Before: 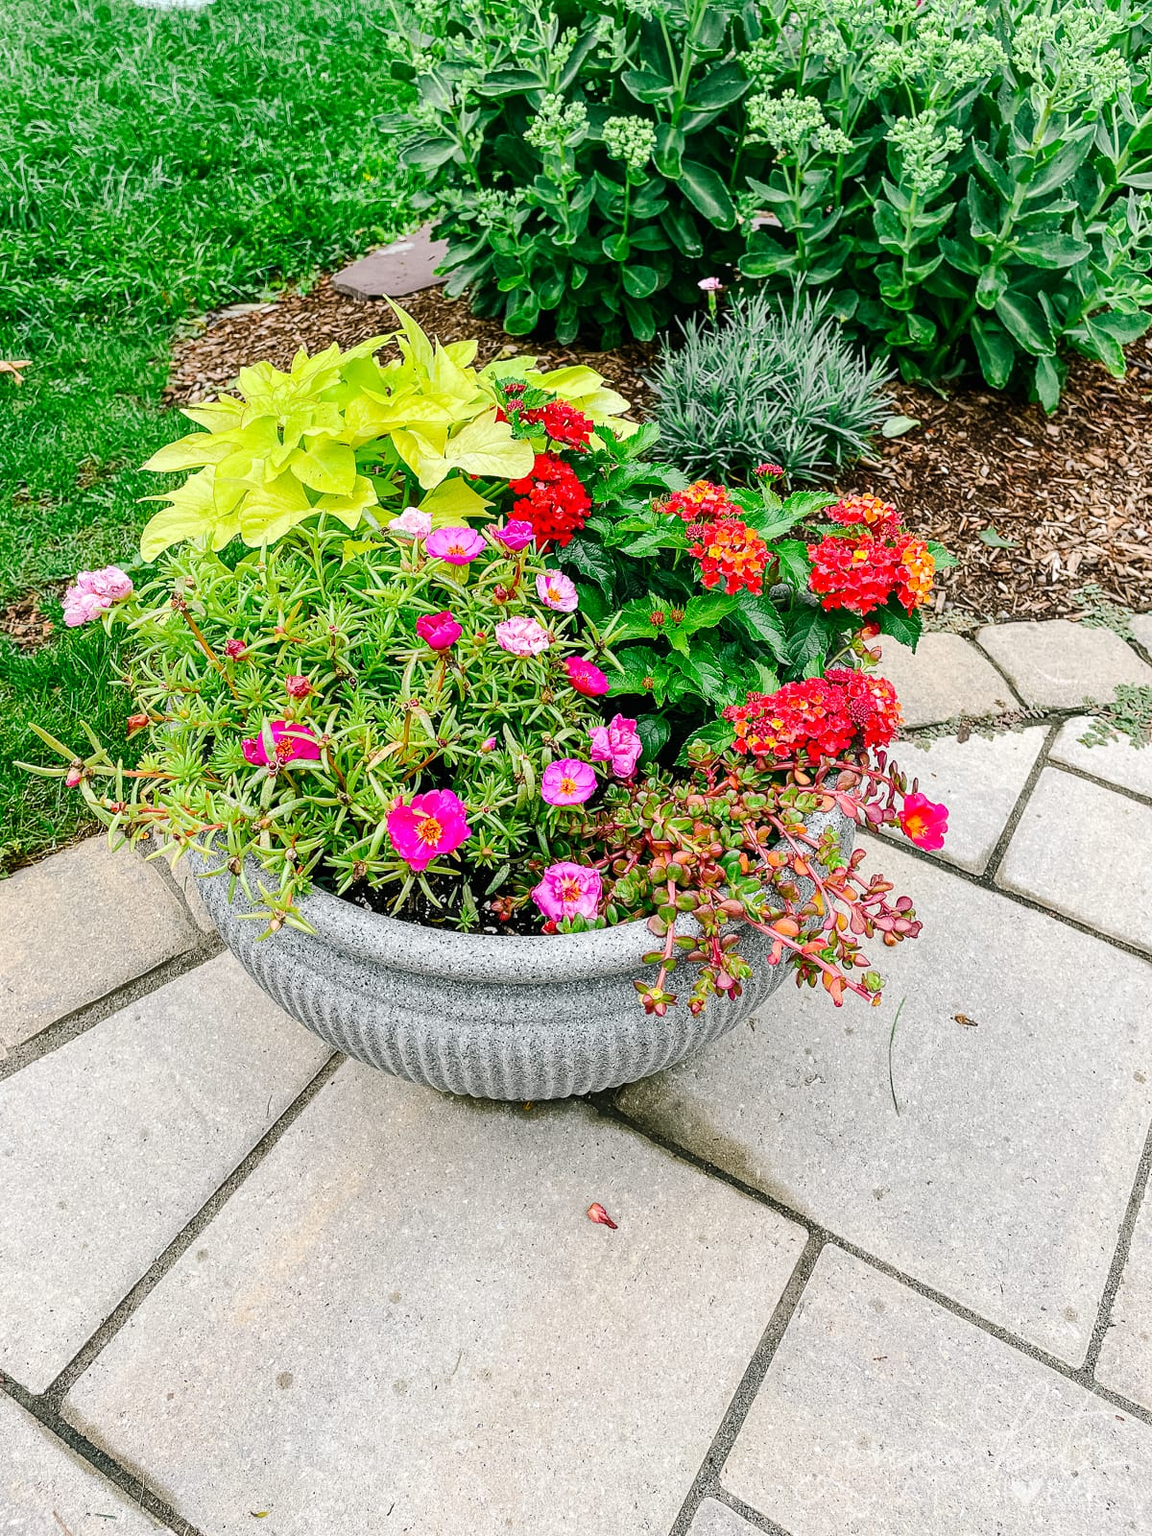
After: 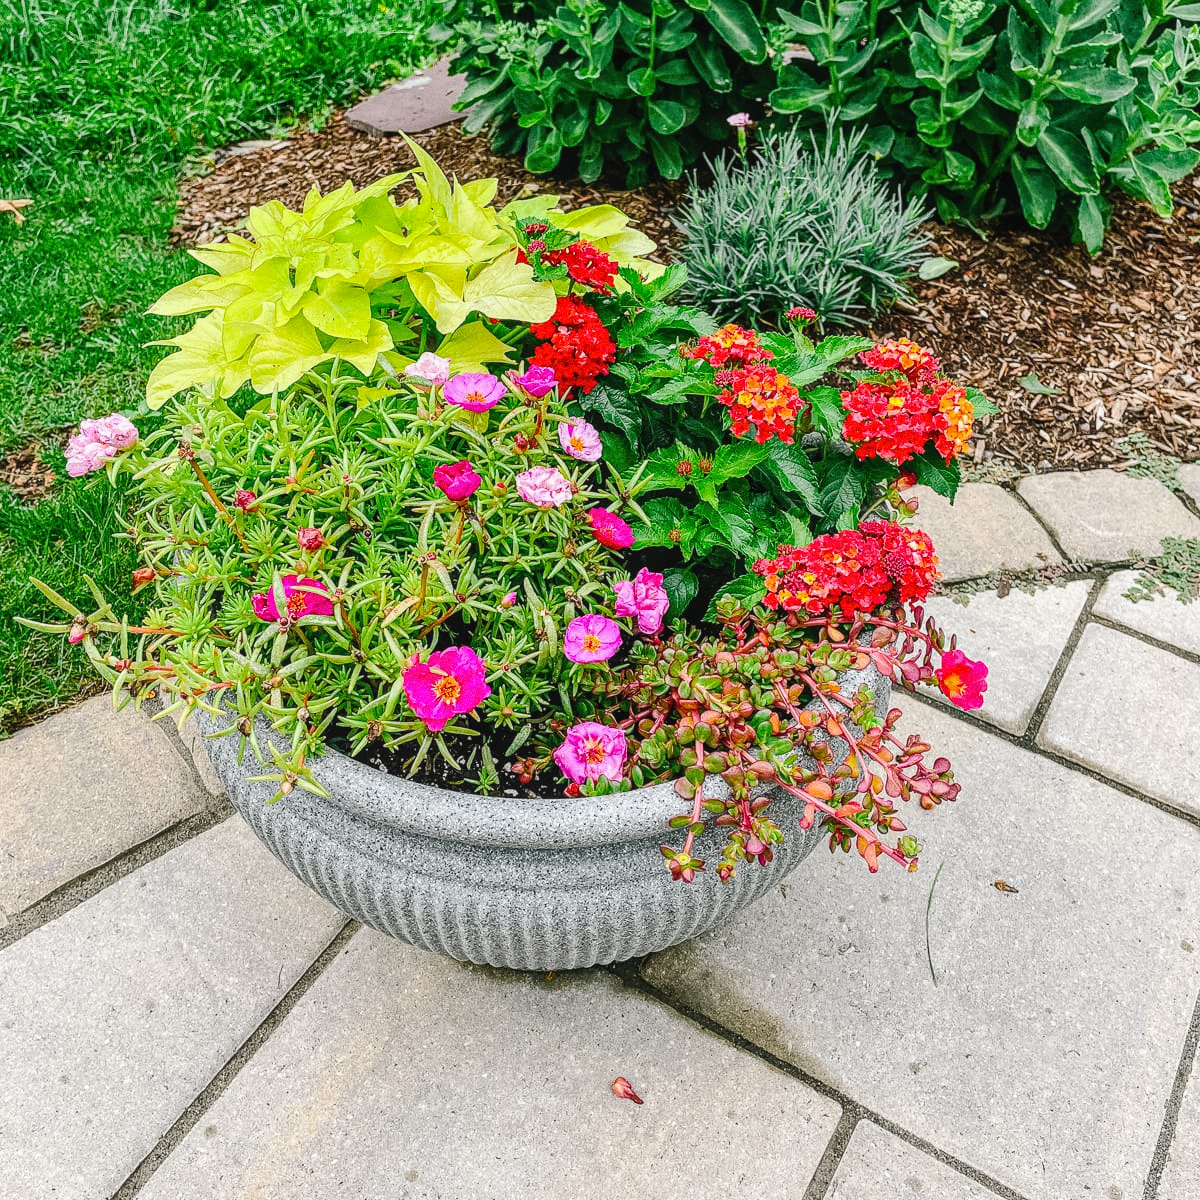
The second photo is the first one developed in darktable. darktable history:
crop: top 11.038%, bottom 13.962%
grain: on, module defaults
local contrast: detail 110%
